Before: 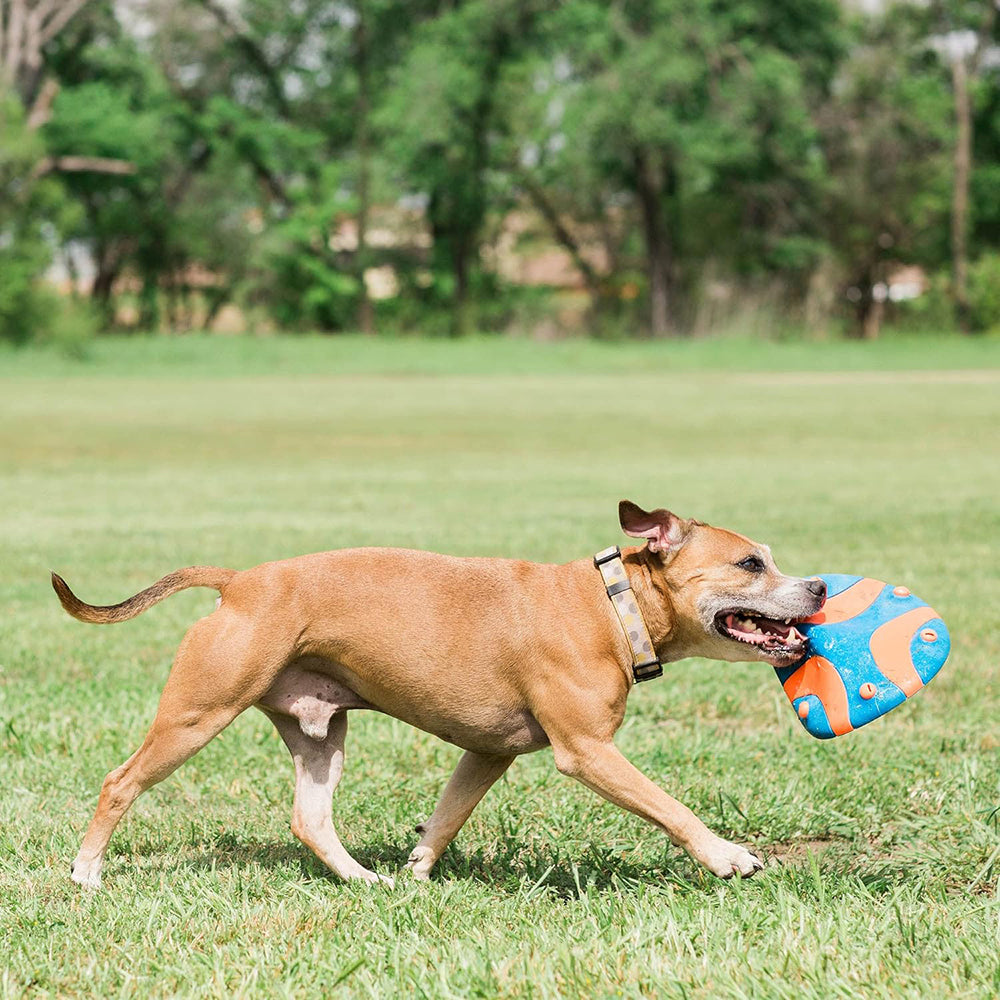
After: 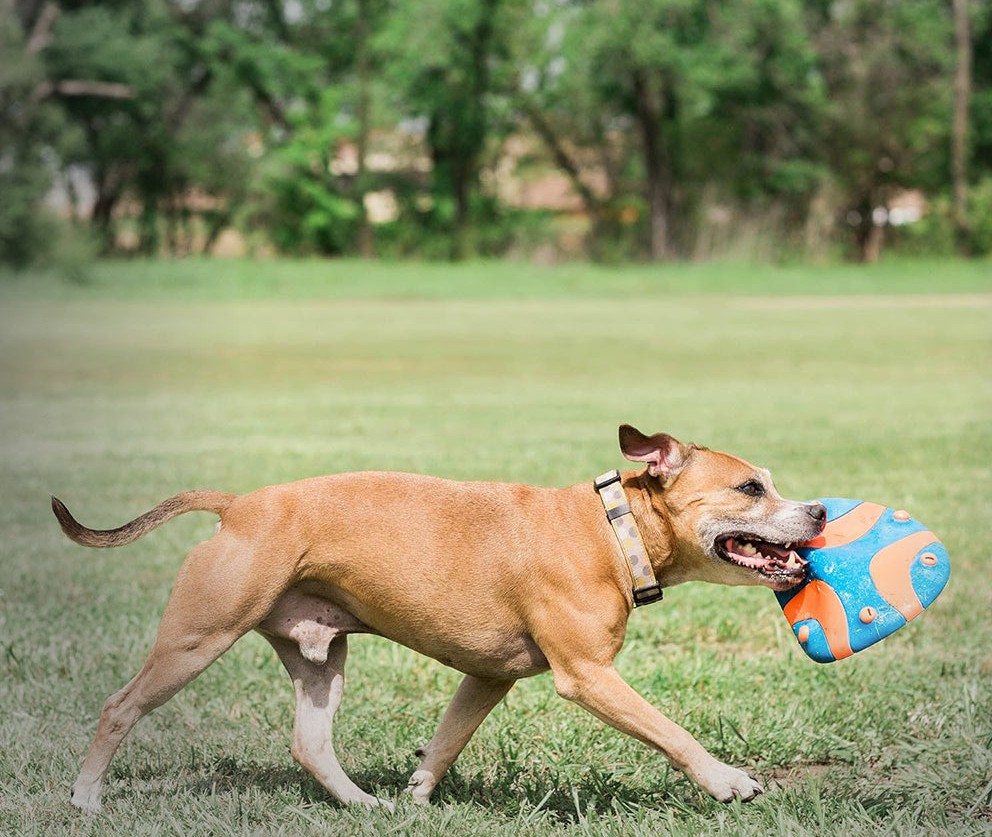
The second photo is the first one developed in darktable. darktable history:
vignetting: fall-off start 73.57%, center (0.22, -0.235)
crop: top 7.625%, bottom 8.027%
